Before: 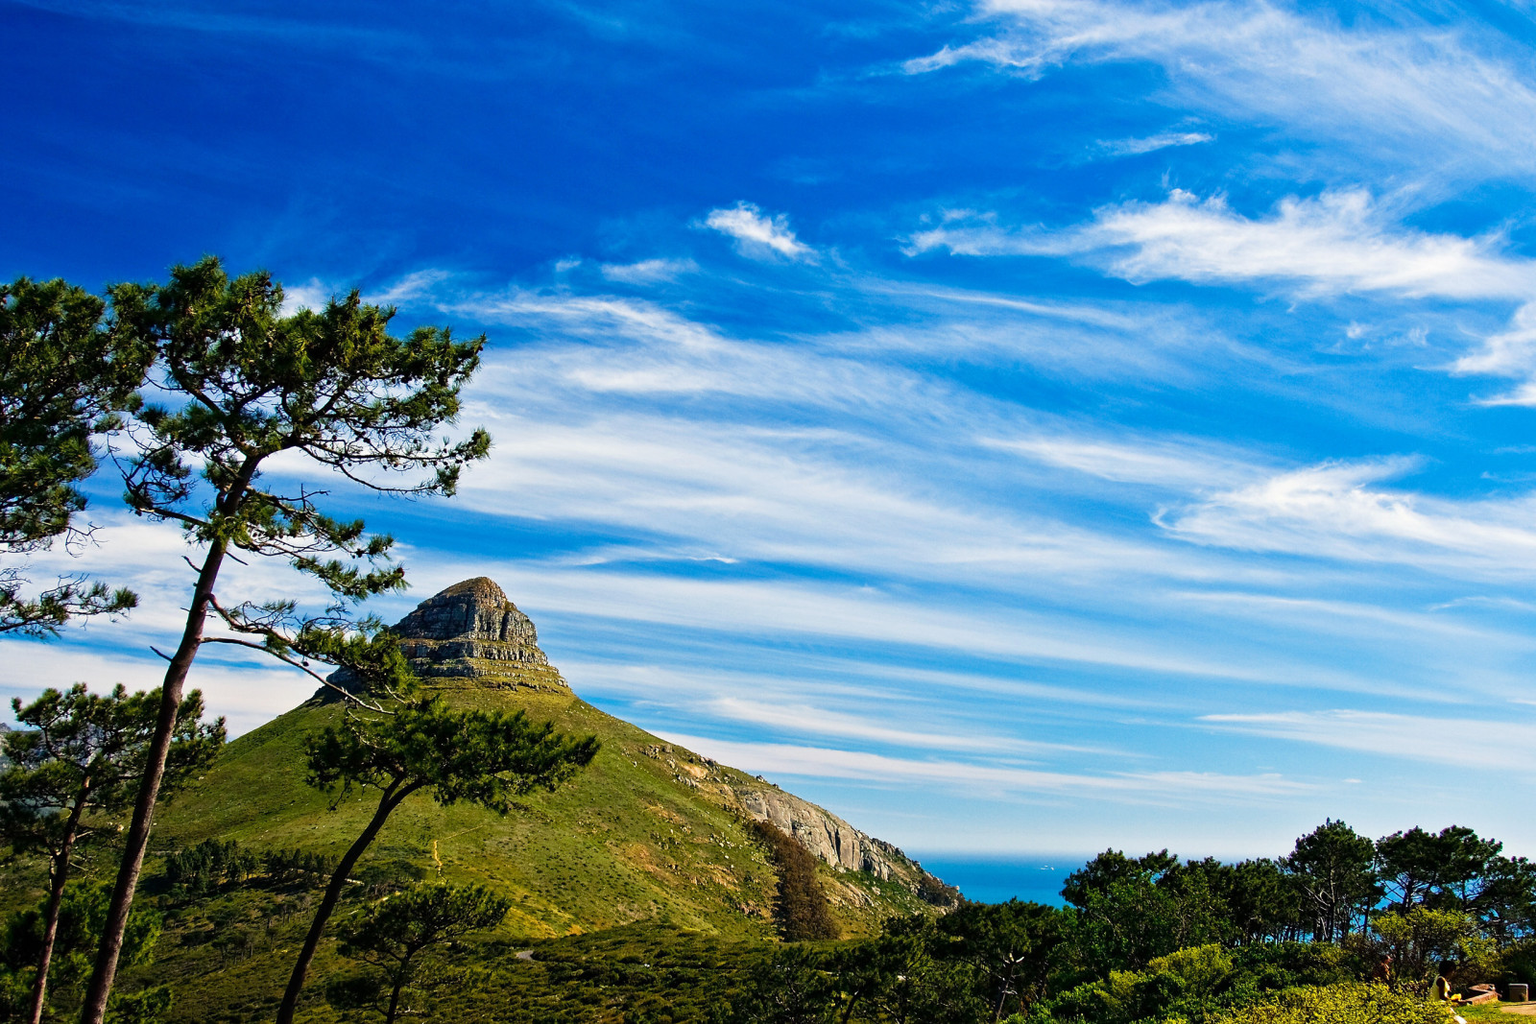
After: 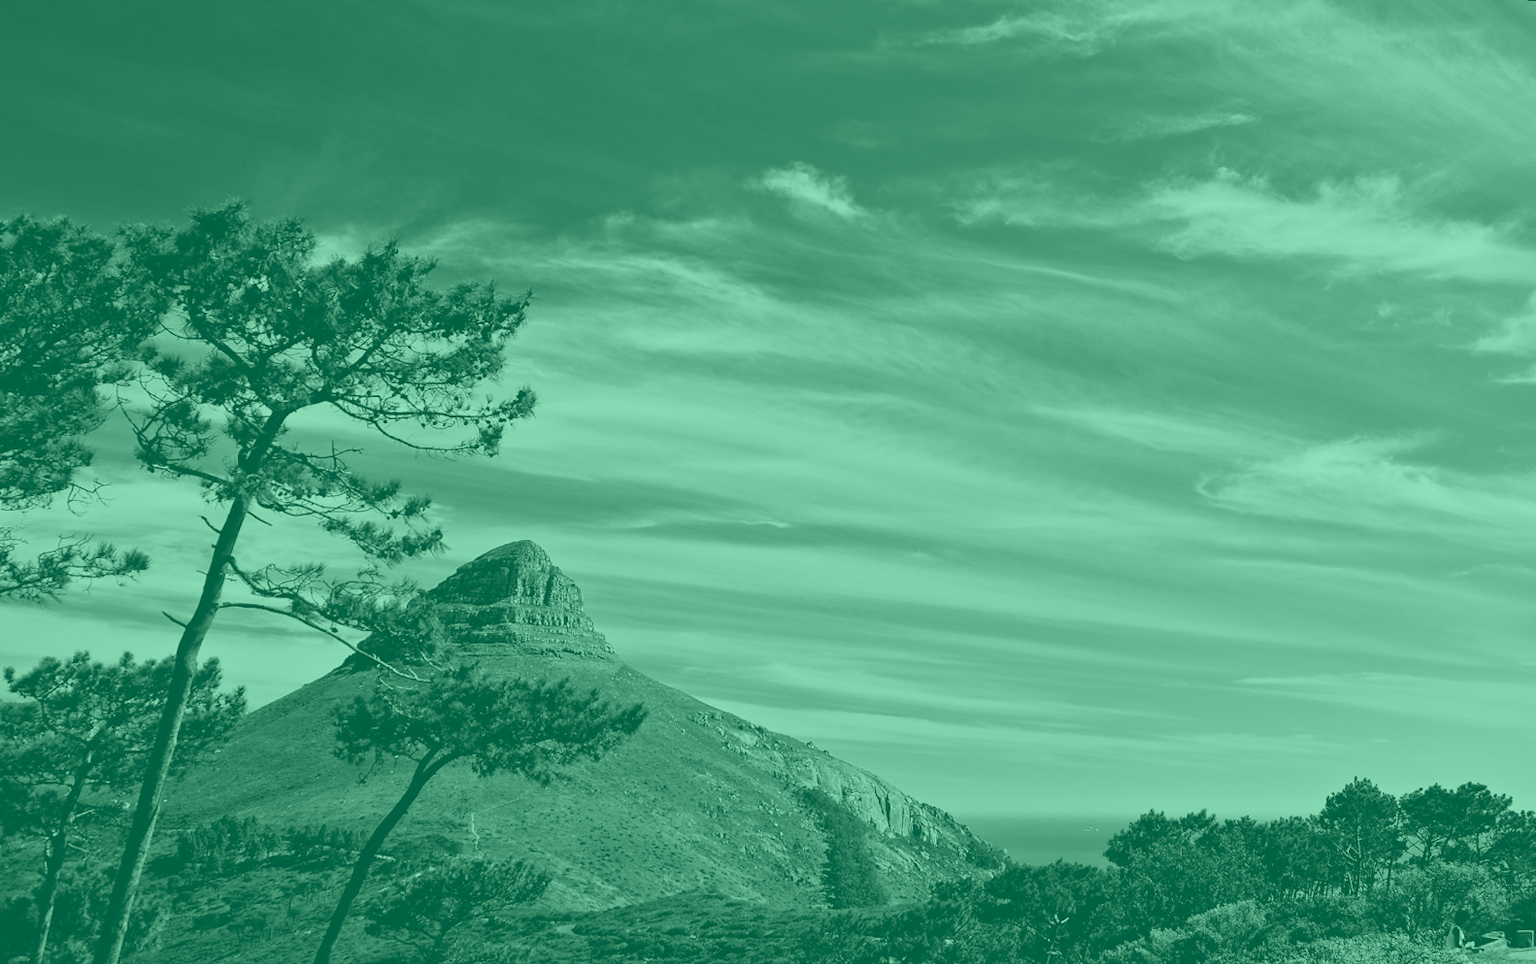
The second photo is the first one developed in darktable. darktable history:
colorize: hue 147.6°, saturation 65%, lightness 21.64%
color balance rgb: linear chroma grading › global chroma 42%, perceptual saturation grading › global saturation 42%, global vibrance 33%
rotate and perspective: rotation 0.679°, lens shift (horizontal) 0.136, crop left 0.009, crop right 0.991, crop top 0.078, crop bottom 0.95
white balance: red 0.926, green 1.003, blue 1.133
